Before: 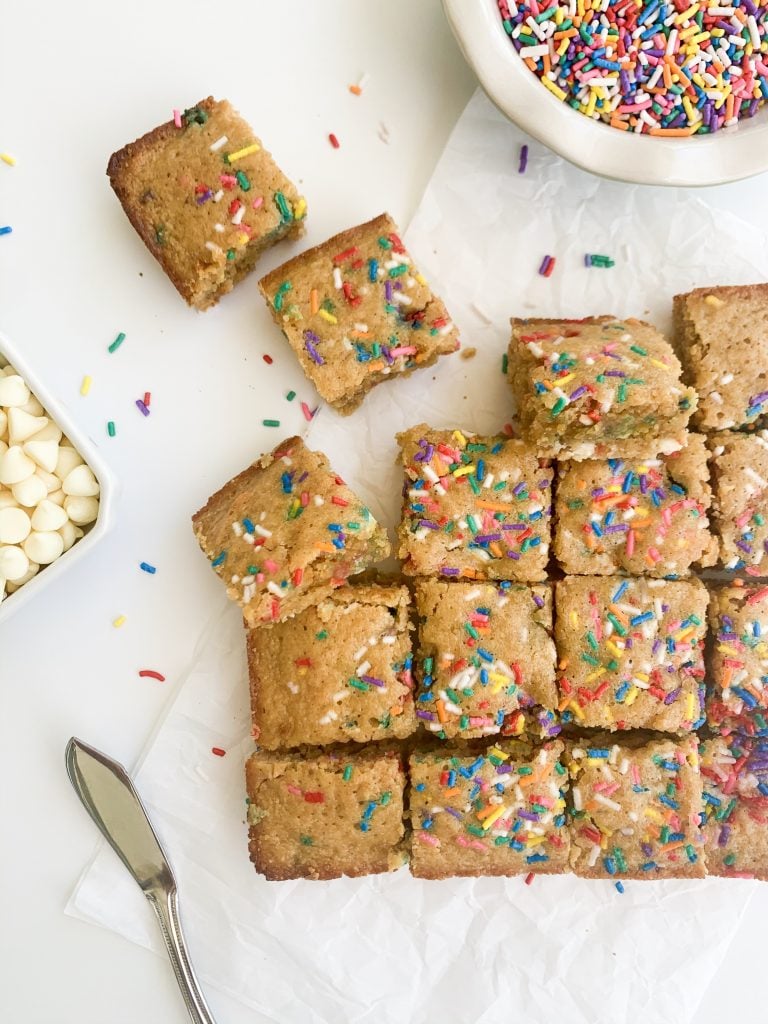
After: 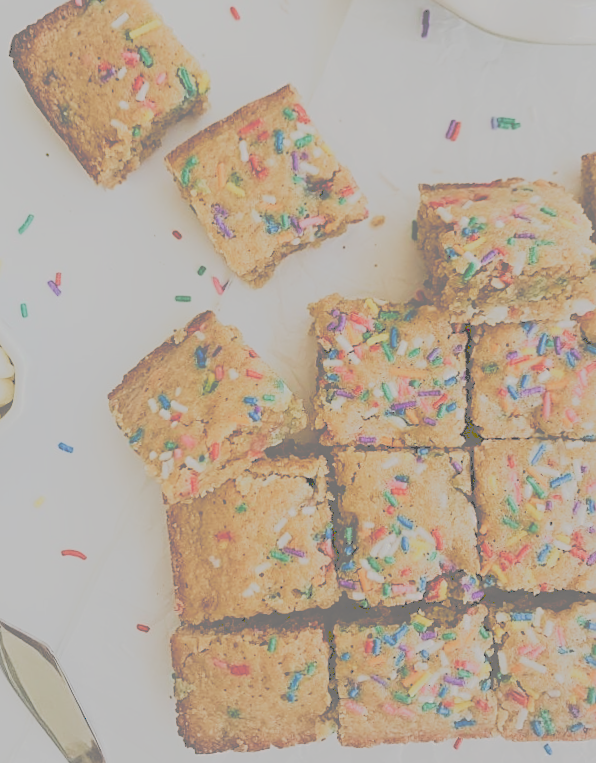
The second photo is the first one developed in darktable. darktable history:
crop and rotate: left 10.071%, top 10.071%, right 10.02%, bottom 10.02%
sharpen: on, module defaults
tone curve: curves: ch0 [(0, 0) (0.003, 0.43) (0.011, 0.433) (0.025, 0.434) (0.044, 0.436) (0.069, 0.439) (0.1, 0.442) (0.136, 0.446) (0.177, 0.449) (0.224, 0.454) (0.277, 0.462) (0.335, 0.488) (0.399, 0.524) (0.468, 0.566) (0.543, 0.615) (0.623, 0.666) (0.709, 0.718) (0.801, 0.761) (0.898, 0.801) (1, 1)], preserve colors none
local contrast: highlights 68%, shadows 68%, detail 82%, midtone range 0.325
filmic rgb: black relative exposure -7.65 EV, white relative exposure 4.56 EV, hardness 3.61
rotate and perspective: rotation -2.12°, lens shift (vertical) 0.009, lens shift (horizontal) -0.008, automatic cropping original format, crop left 0.036, crop right 0.964, crop top 0.05, crop bottom 0.959
tone equalizer: -8 EV -0.417 EV, -7 EV -0.389 EV, -6 EV -0.333 EV, -5 EV -0.222 EV, -3 EV 0.222 EV, -2 EV 0.333 EV, -1 EV 0.389 EV, +0 EV 0.417 EV, edges refinement/feathering 500, mask exposure compensation -1.57 EV, preserve details no
